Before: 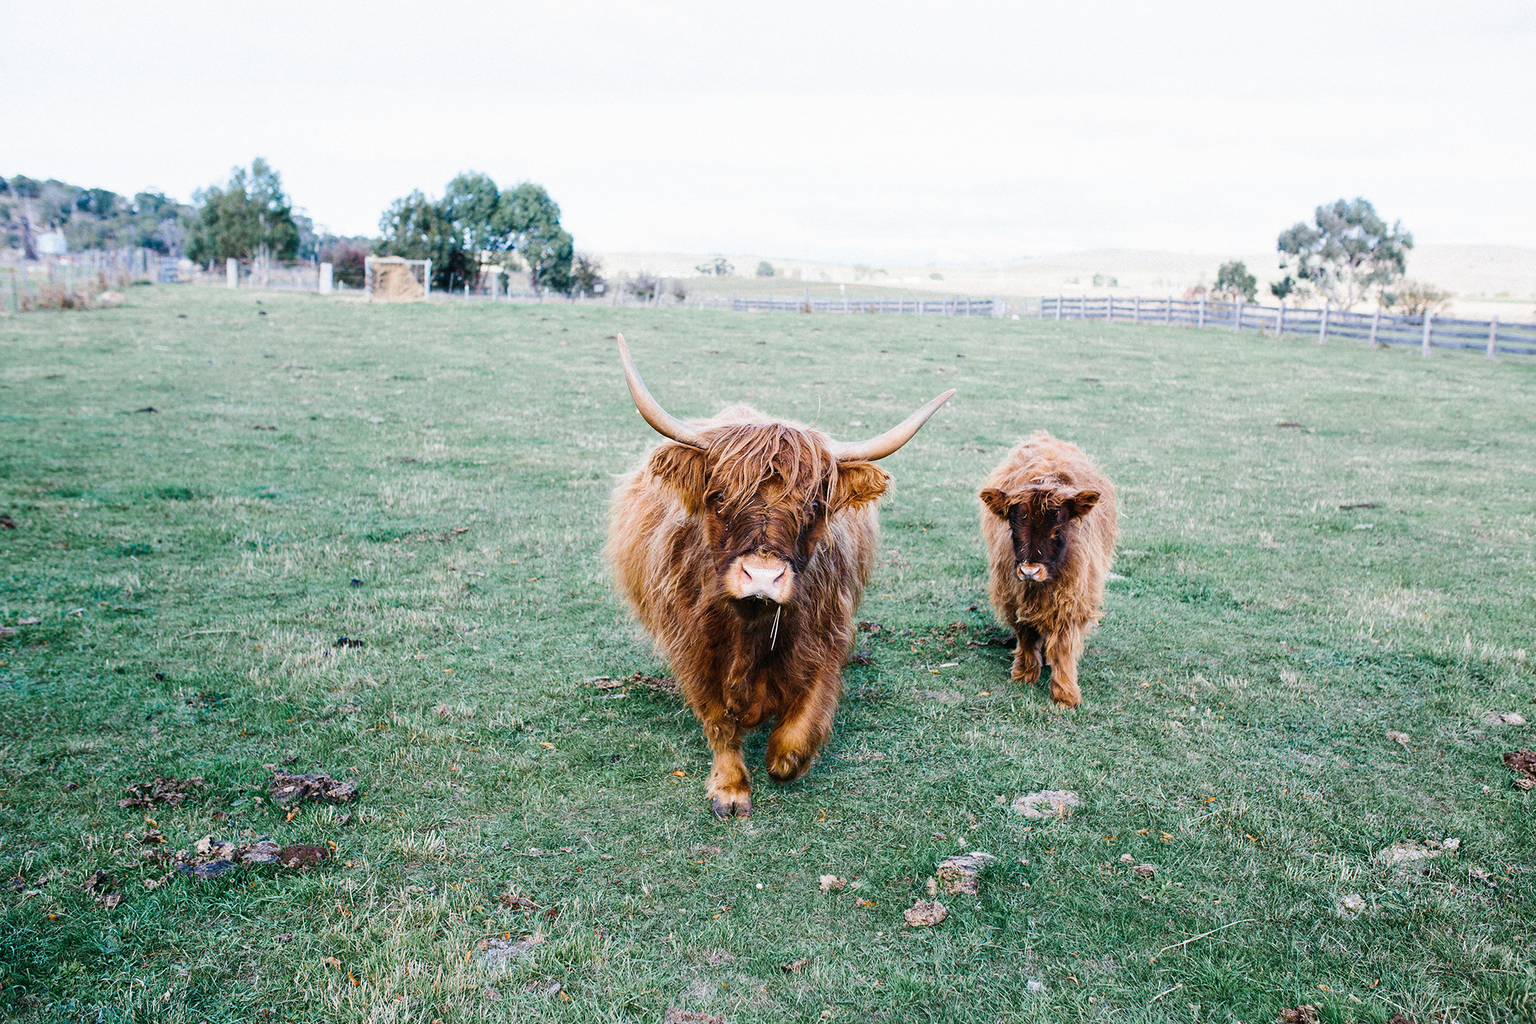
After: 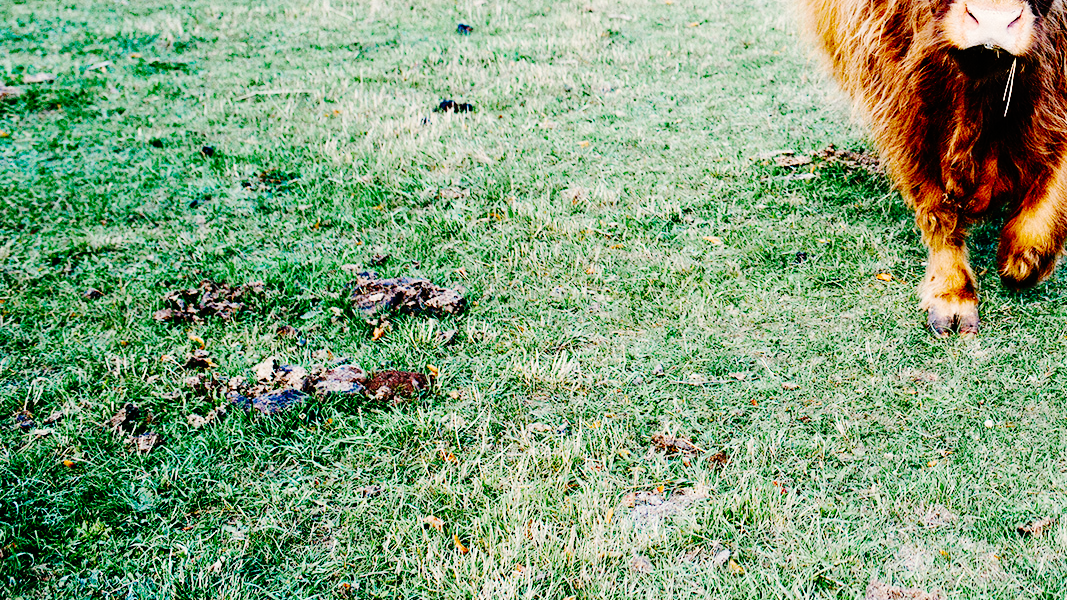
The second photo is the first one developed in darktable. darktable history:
crop and rotate: top 54.778%, right 46.61%, bottom 0.159%
white balance: red 1.045, blue 0.932
base curve: curves: ch0 [(0, 0) (0.036, 0.01) (0.123, 0.254) (0.258, 0.504) (0.507, 0.748) (1, 1)], preserve colors none
